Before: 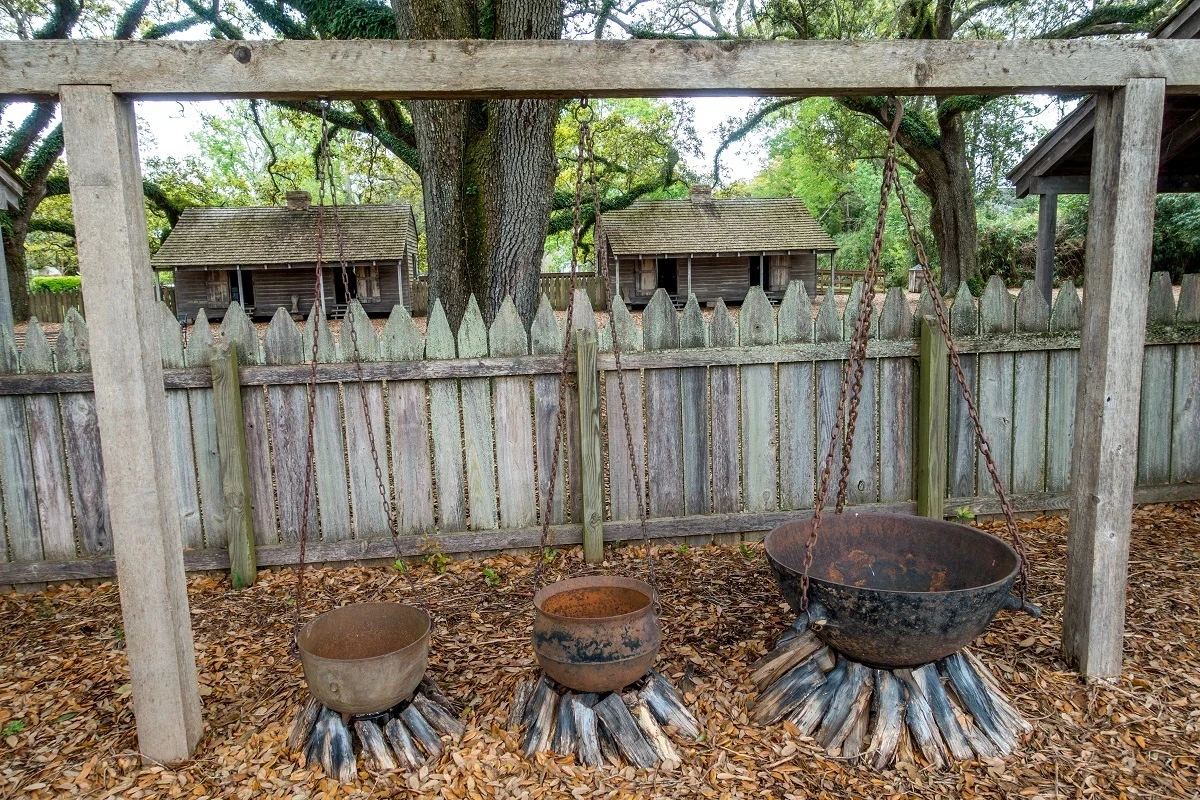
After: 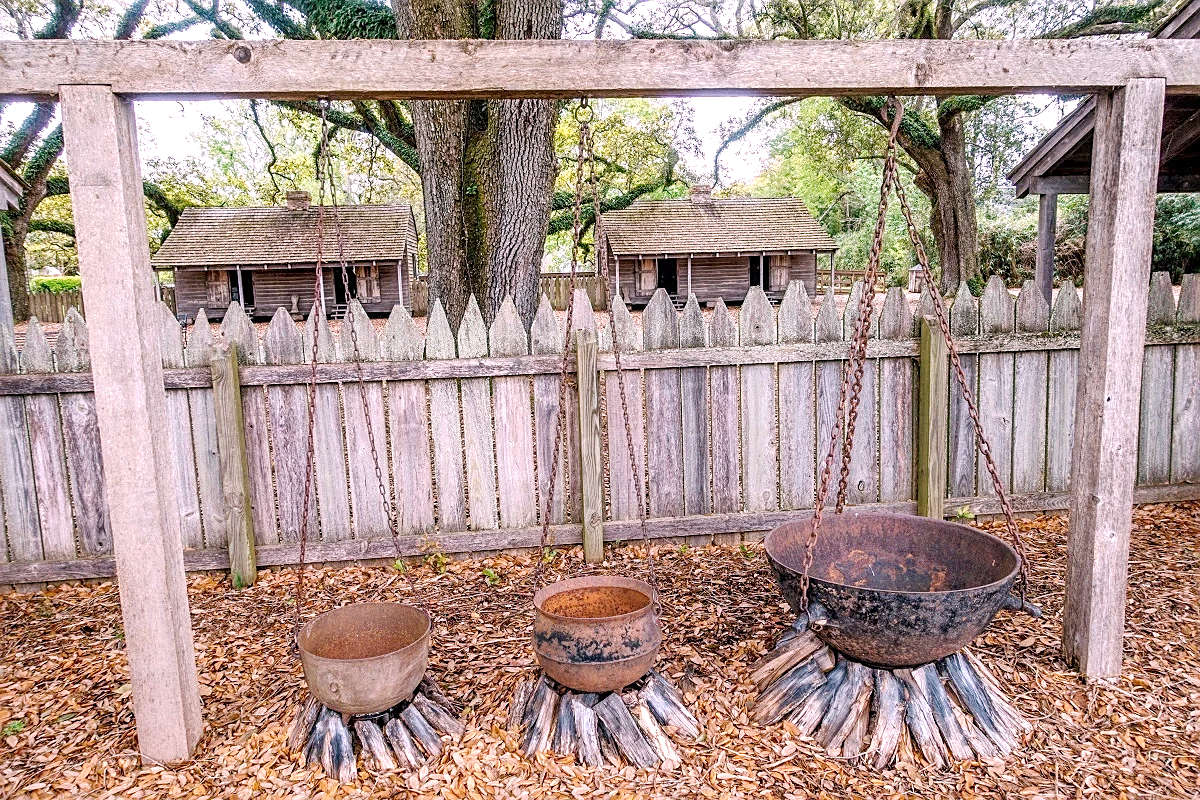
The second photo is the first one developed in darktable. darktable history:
exposure: exposure 0.178 EV, compensate exposure bias true, compensate highlight preservation false
base curve: curves: ch0 [(0, 0) (0.158, 0.273) (0.879, 0.895) (1, 1)], preserve colors none
local contrast: highlights 99%, shadows 86%, detail 160%, midtone range 0.2
sharpen: on, module defaults
white balance: red 1.188, blue 1.11
